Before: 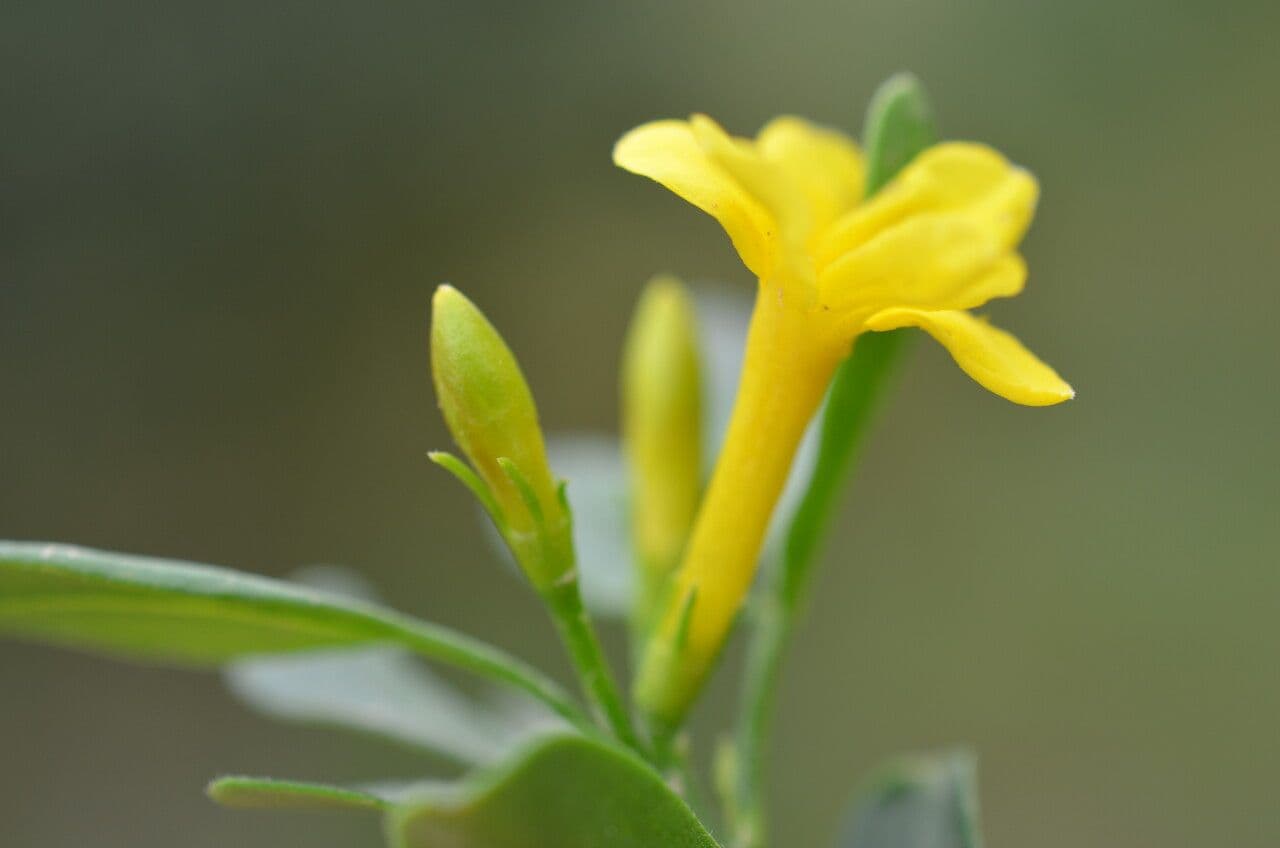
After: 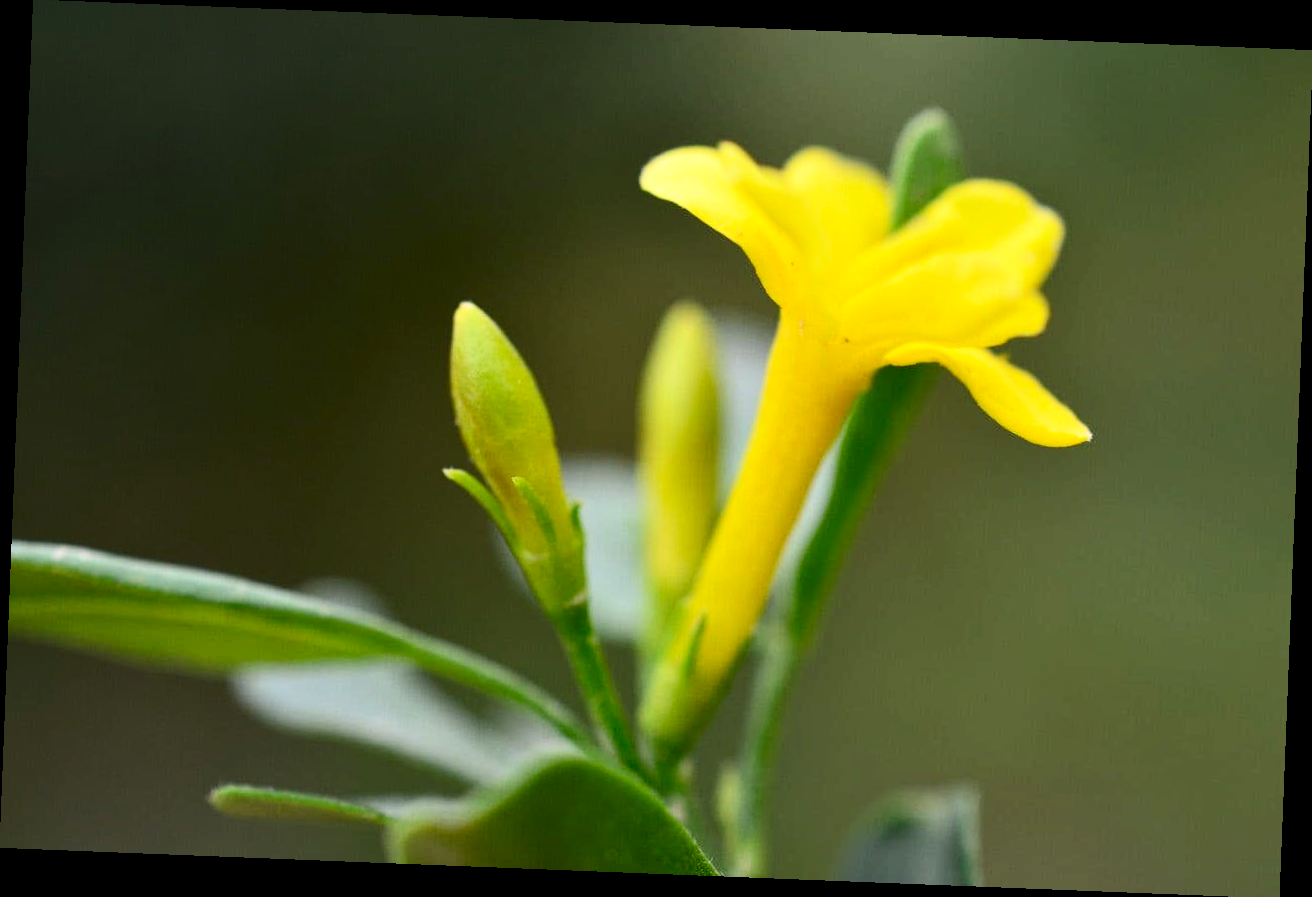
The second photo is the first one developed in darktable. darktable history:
rotate and perspective: rotation 2.27°, automatic cropping off
contrast brightness saturation: contrast 0.32, brightness -0.08, saturation 0.17
